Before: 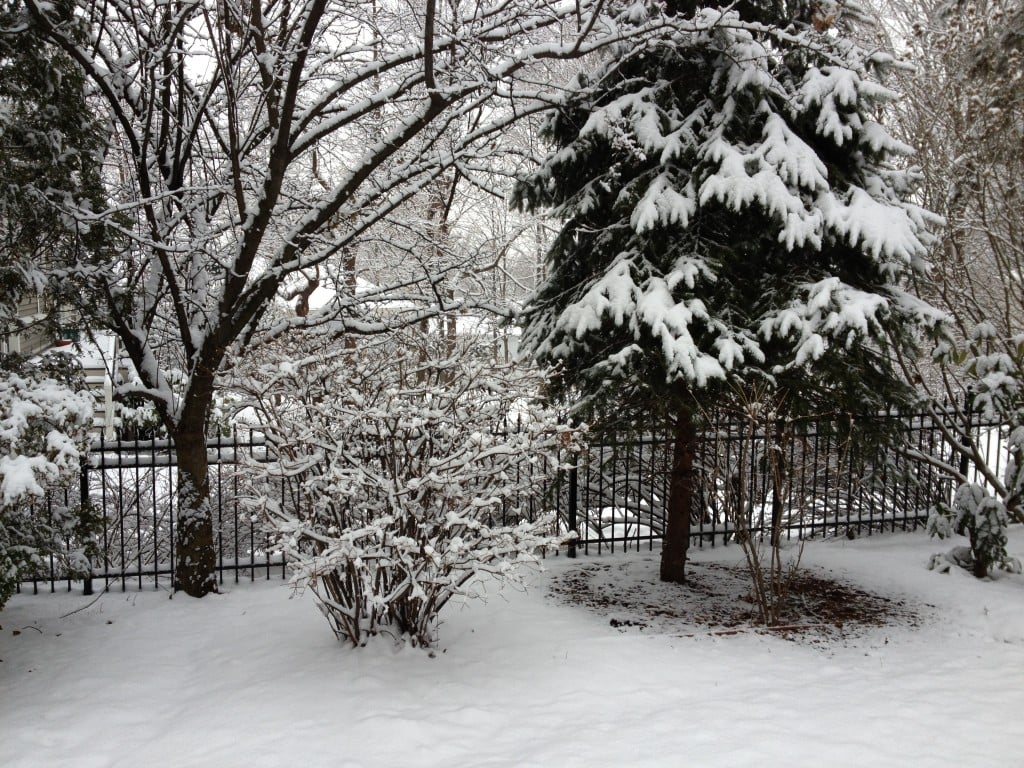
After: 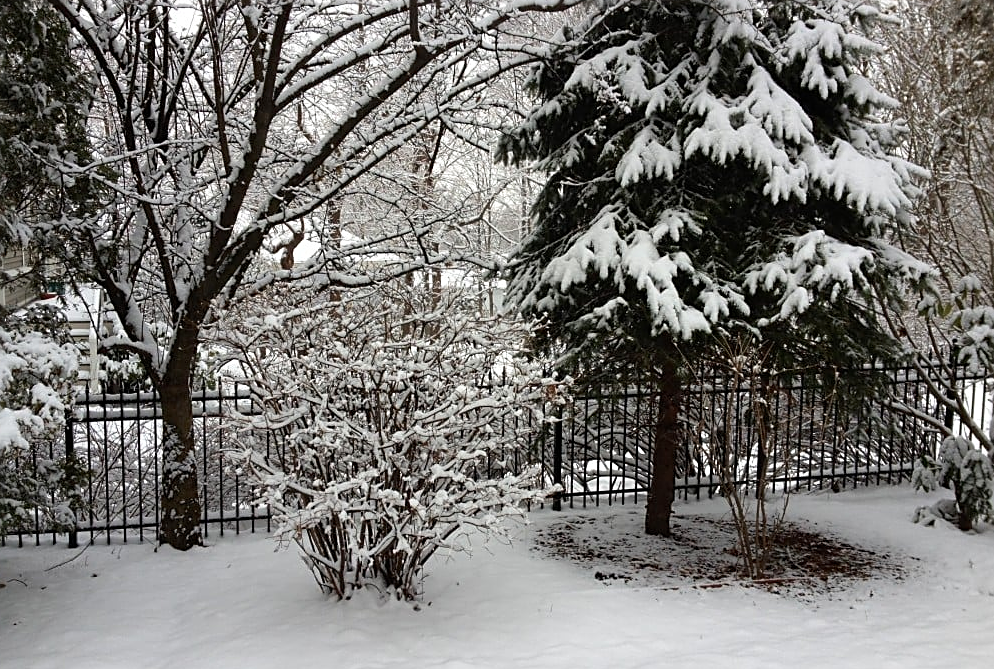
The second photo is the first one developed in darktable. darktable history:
sharpen: on, module defaults
color correction: saturation 1.11
crop: left 1.507%, top 6.147%, right 1.379%, bottom 6.637%
